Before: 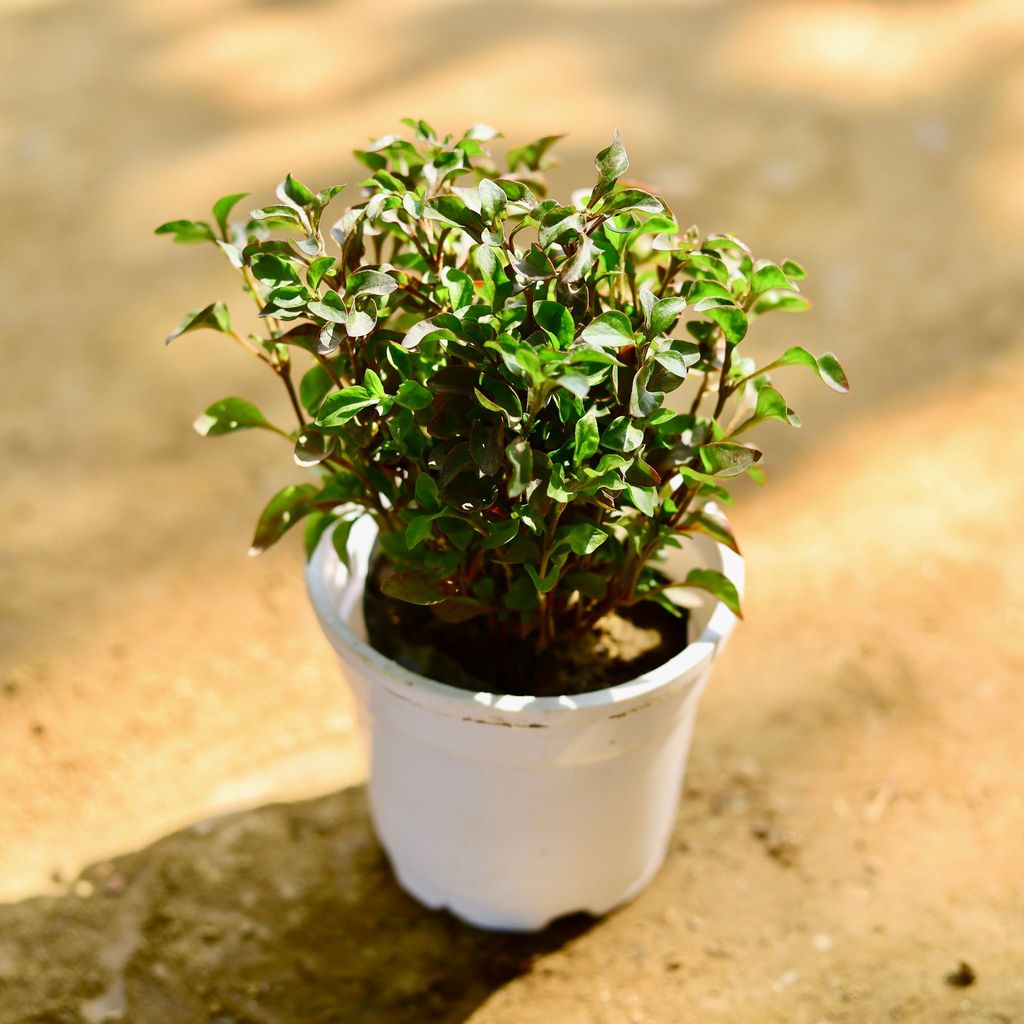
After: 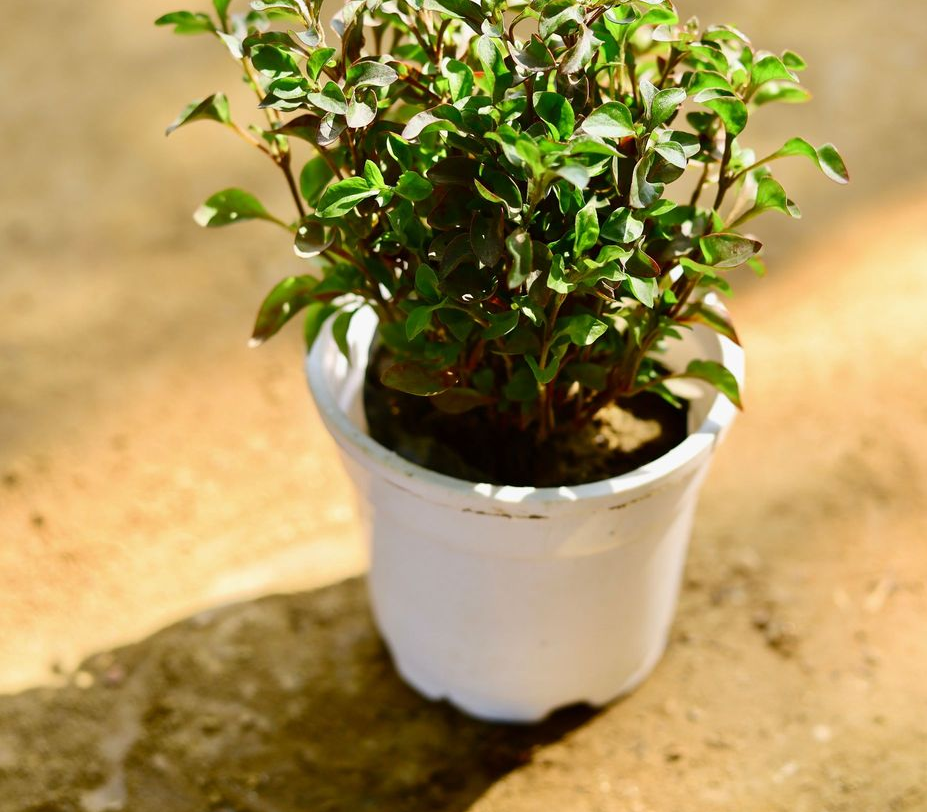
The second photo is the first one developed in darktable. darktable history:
crop: top 20.461%, right 9.397%, bottom 0.208%
